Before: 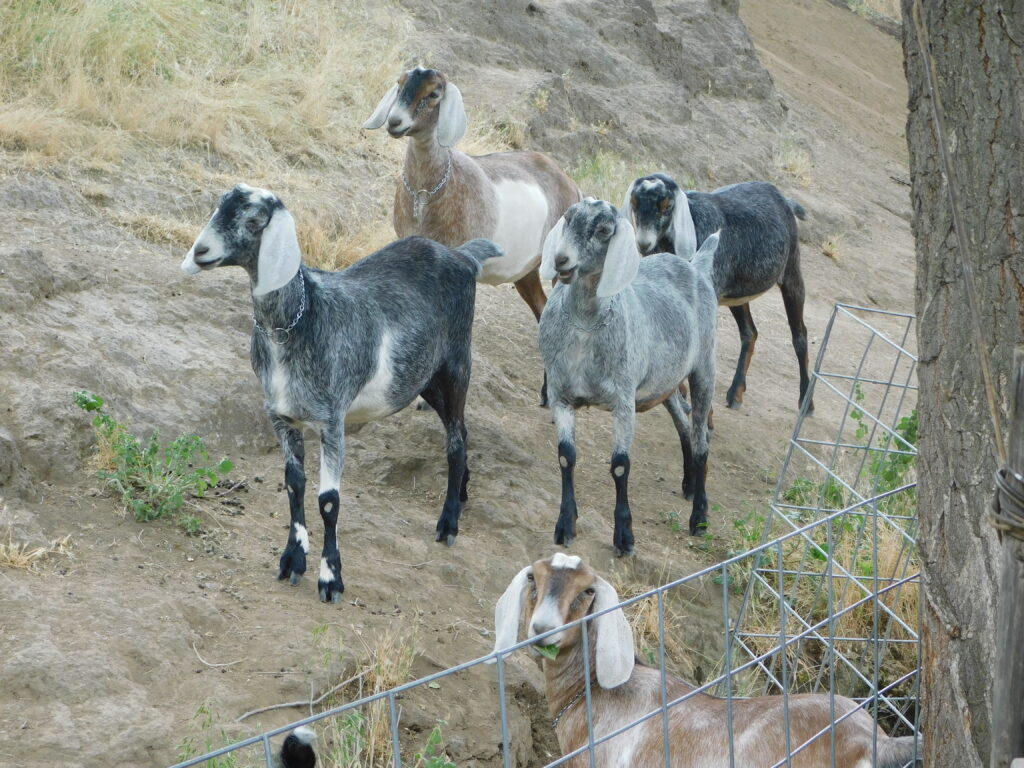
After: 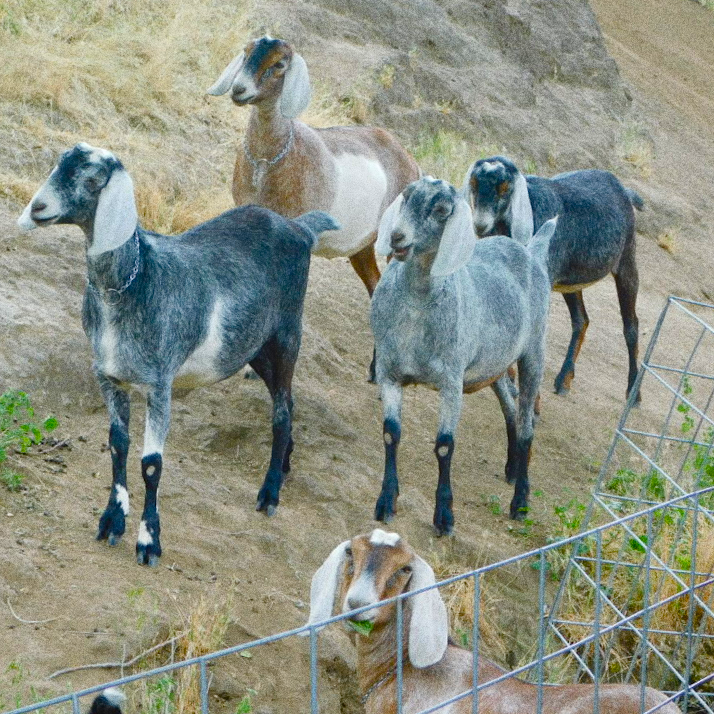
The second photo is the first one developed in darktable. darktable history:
color balance rgb: perceptual saturation grading › global saturation 20%, perceptual saturation grading › highlights -25%, perceptual saturation grading › shadows 50.52%, global vibrance 40.24%
grain: coarseness 0.09 ISO, strength 40%
crop and rotate: angle -3.27°, left 14.277%, top 0.028%, right 10.766%, bottom 0.028%
